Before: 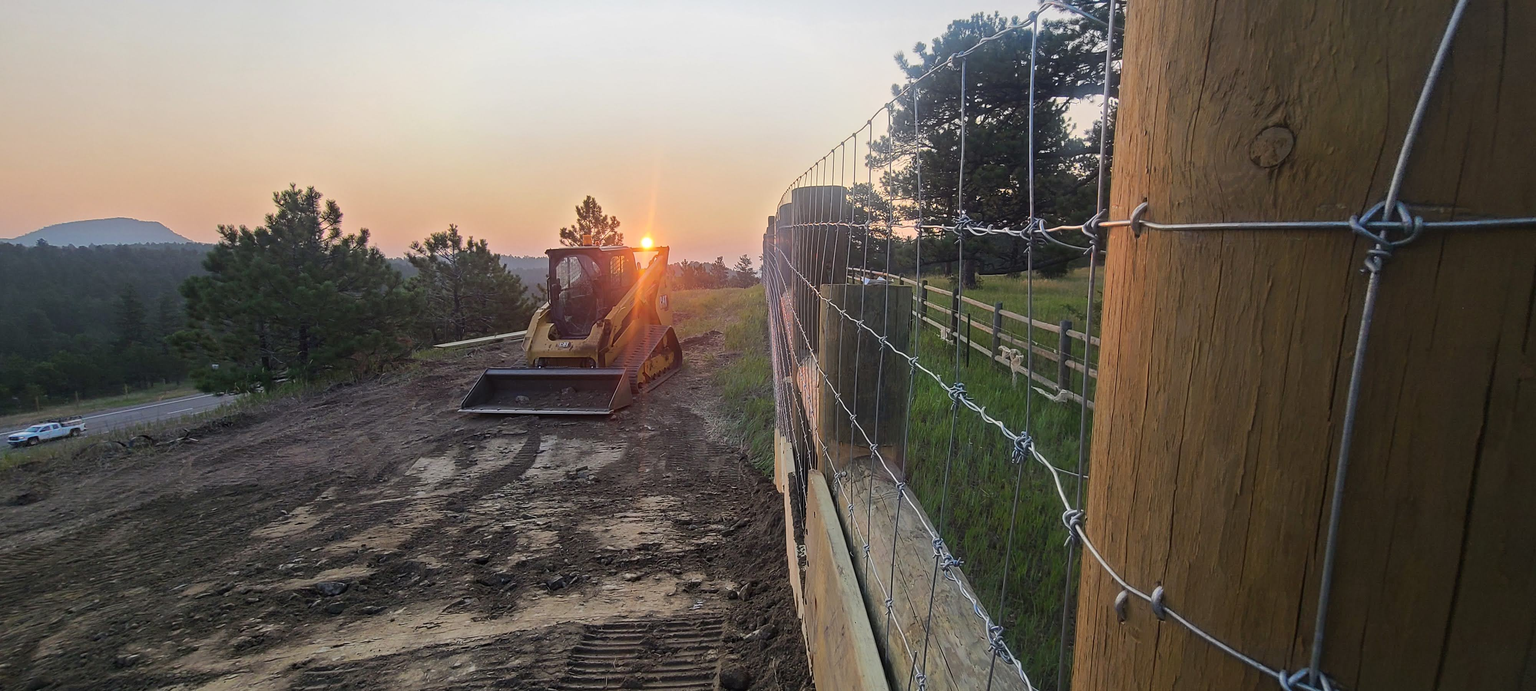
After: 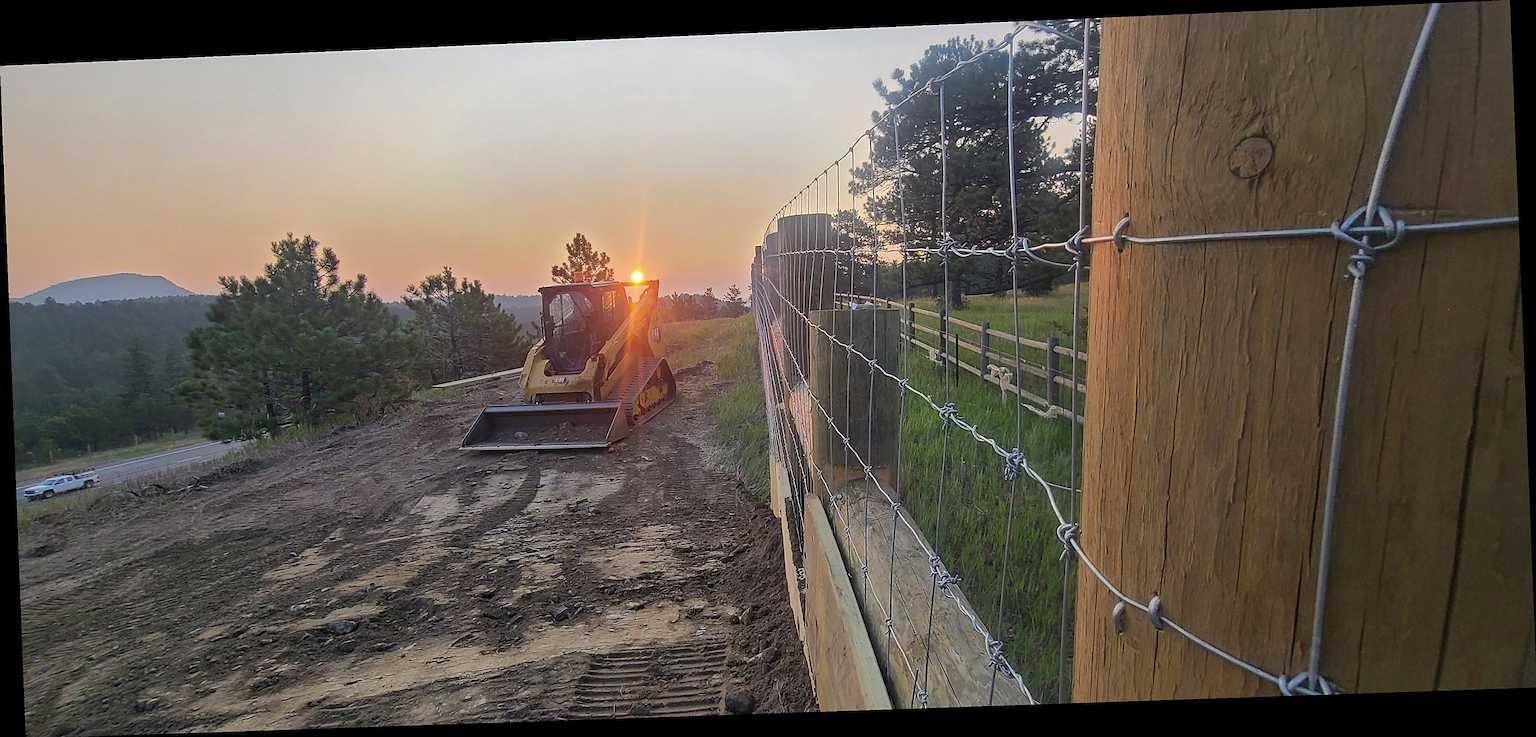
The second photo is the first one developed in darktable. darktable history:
sharpen: on, module defaults
shadows and highlights: on, module defaults
rotate and perspective: rotation -2.22°, lens shift (horizontal) -0.022, automatic cropping off
